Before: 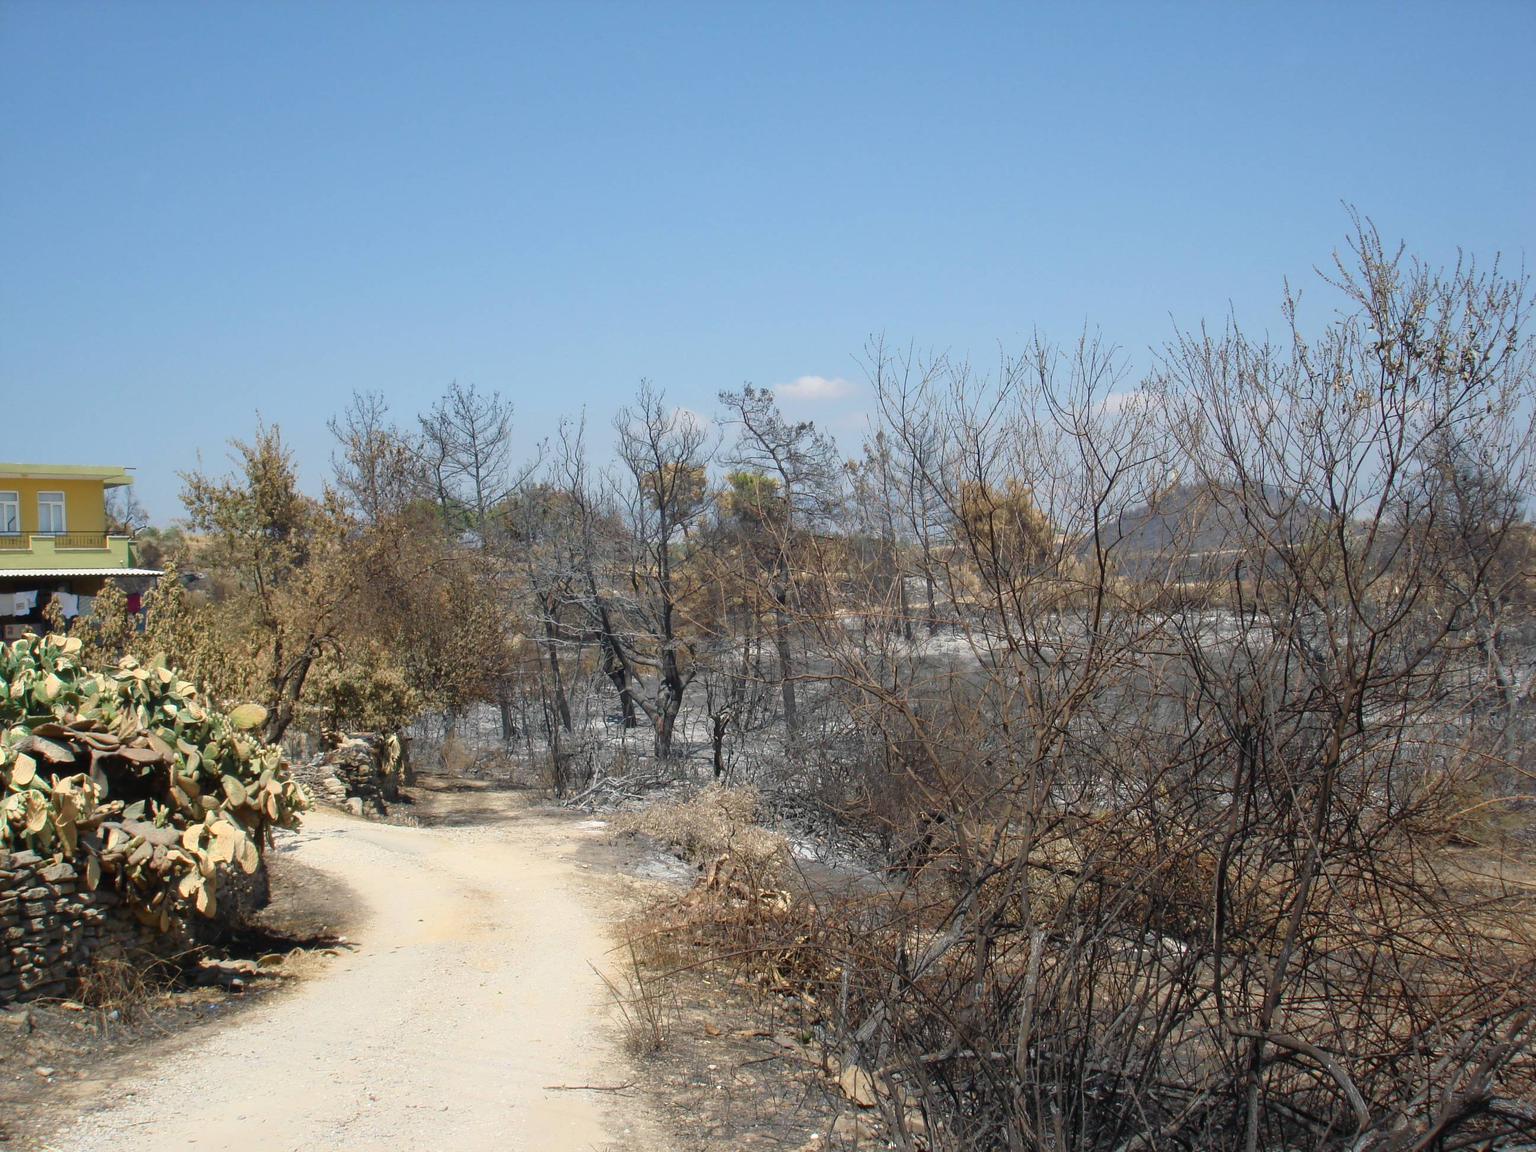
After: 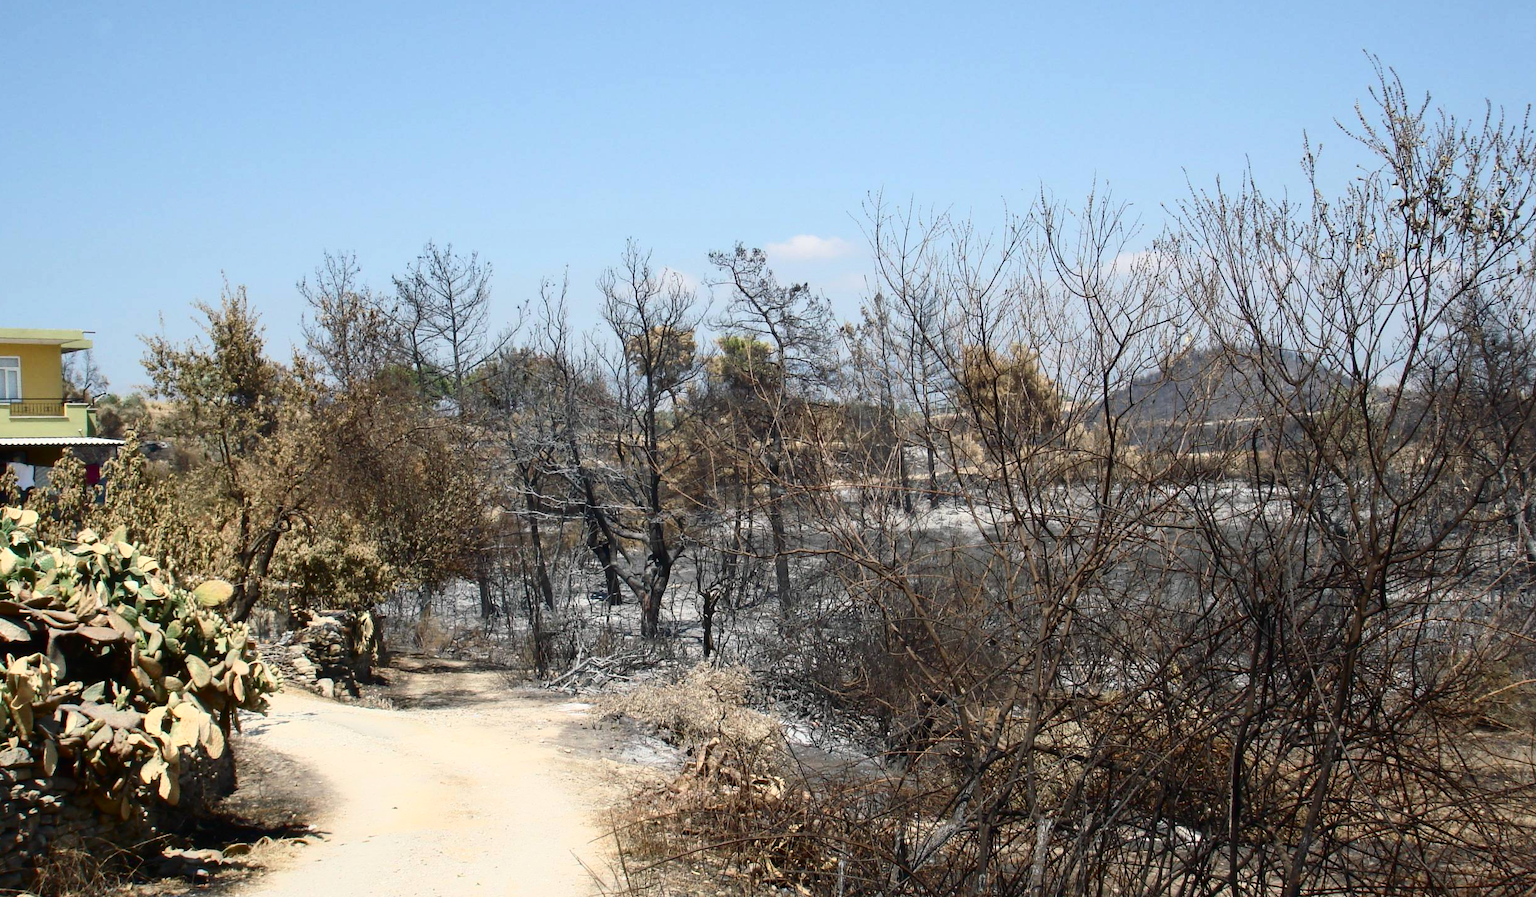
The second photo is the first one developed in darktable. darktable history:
exposure: exposure 0 EV, compensate highlight preservation false
contrast brightness saturation: contrast 0.28
crop and rotate: left 2.991%, top 13.302%, right 1.981%, bottom 12.636%
